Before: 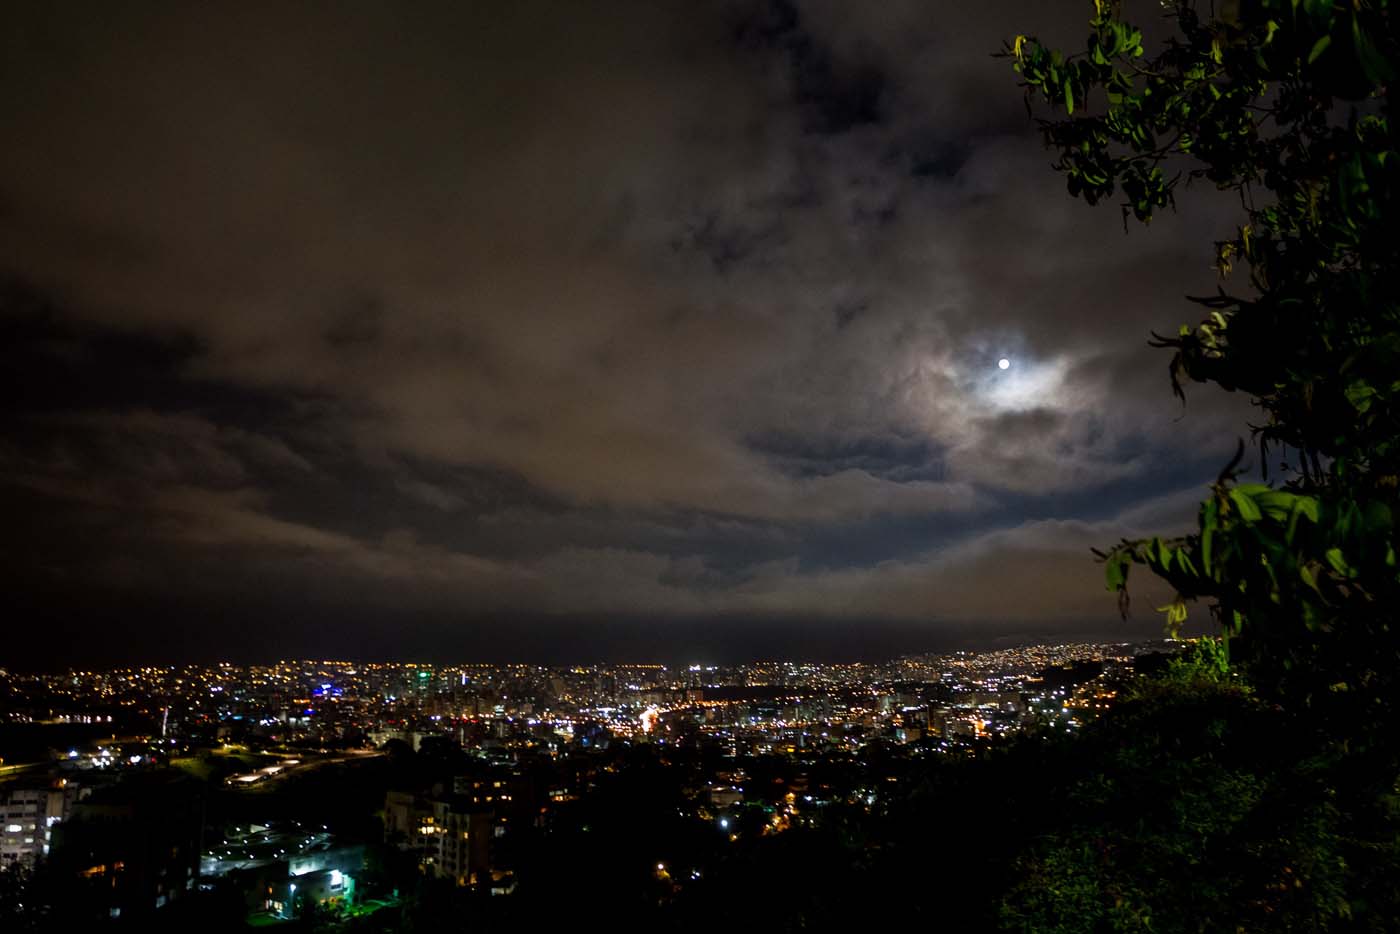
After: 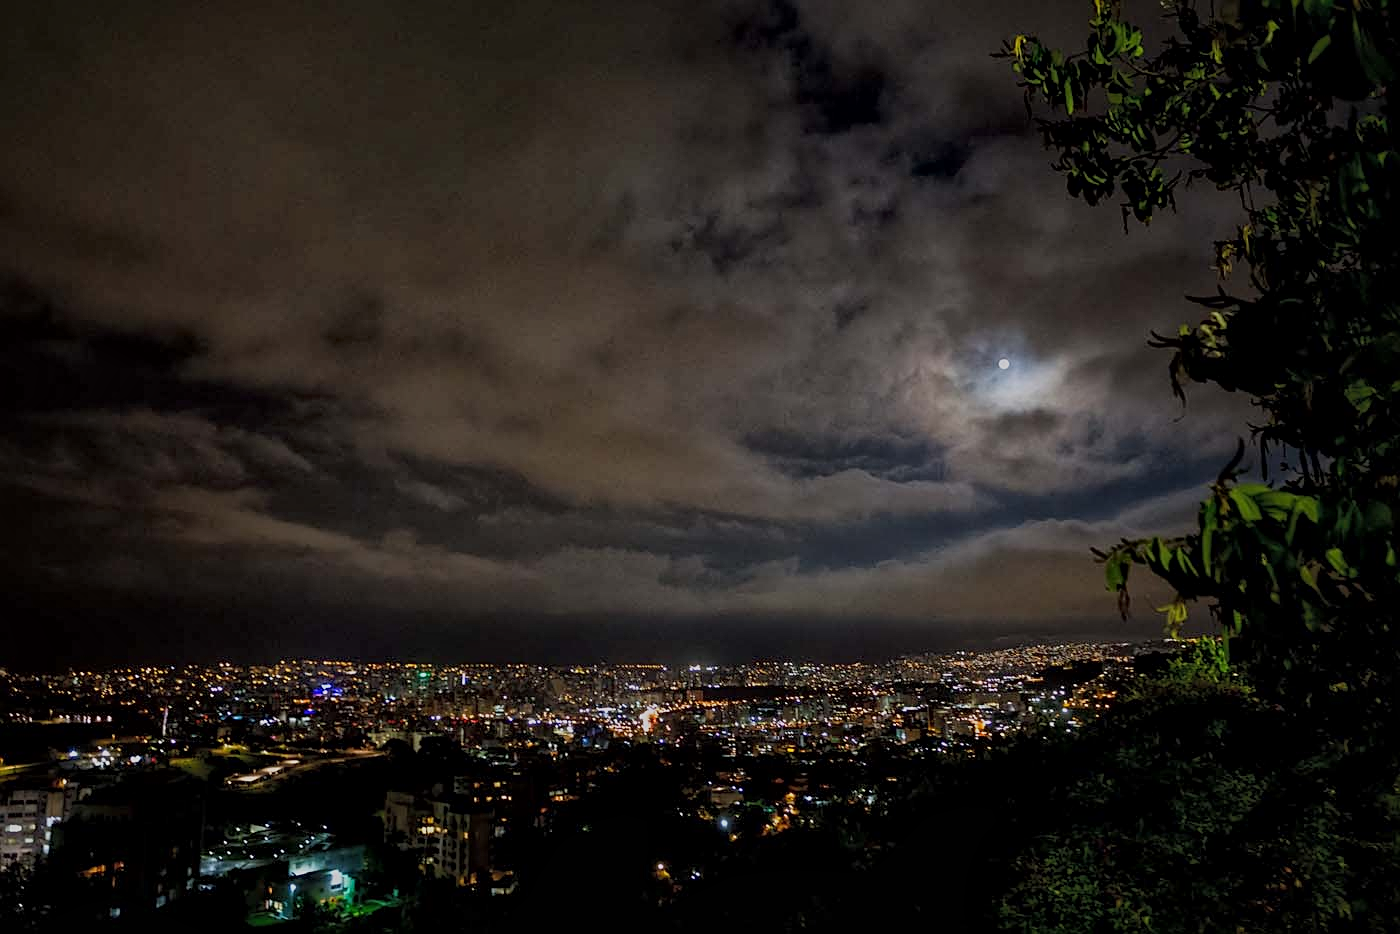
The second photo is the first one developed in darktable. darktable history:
global tonemap: drago (1, 100), detail 1
sharpen: on, module defaults
